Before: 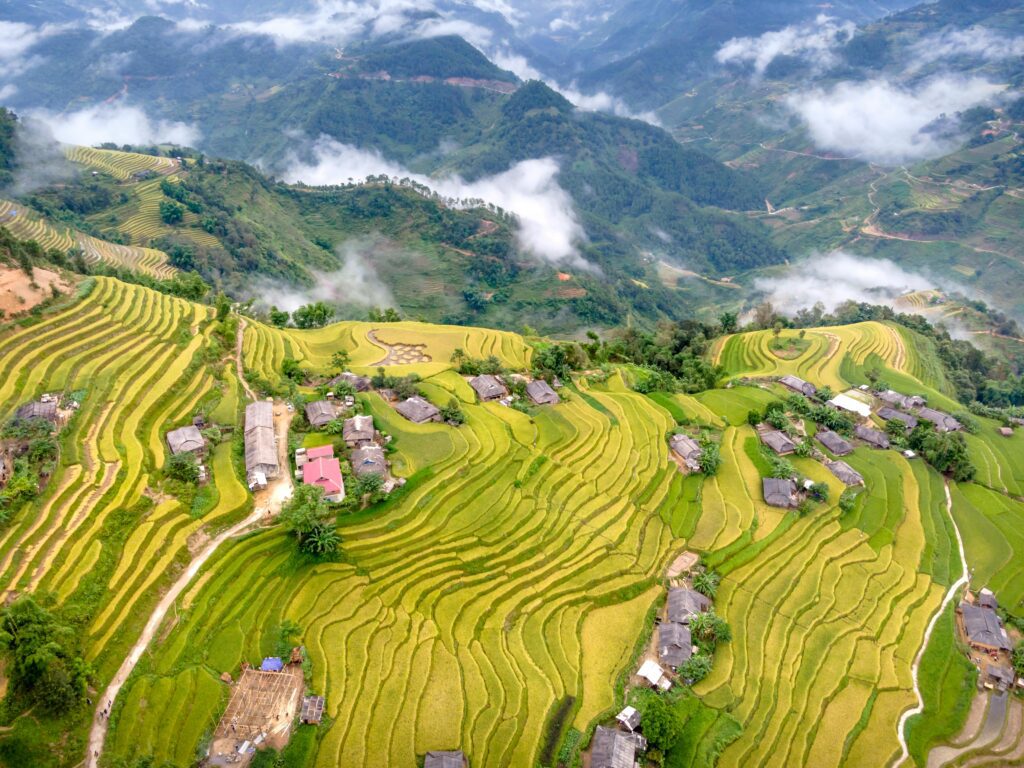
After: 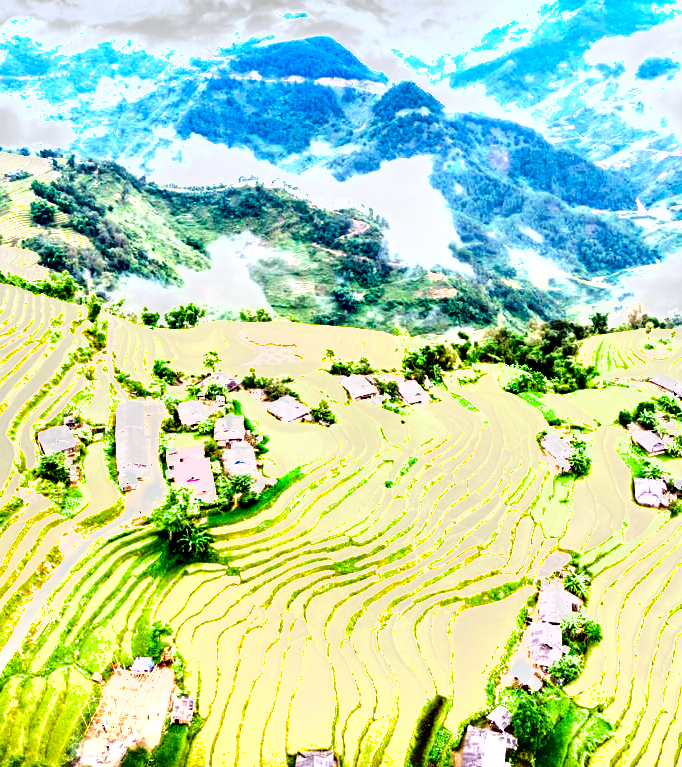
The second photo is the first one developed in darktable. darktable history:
shadows and highlights: shadows 60, soften with gaussian
white balance: red 0.983, blue 1.036
exposure: exposure 2 EV, compensate exposure bias true, compensate highlight preservation false
crop and rotate: left 12.648%, right 20.685%
